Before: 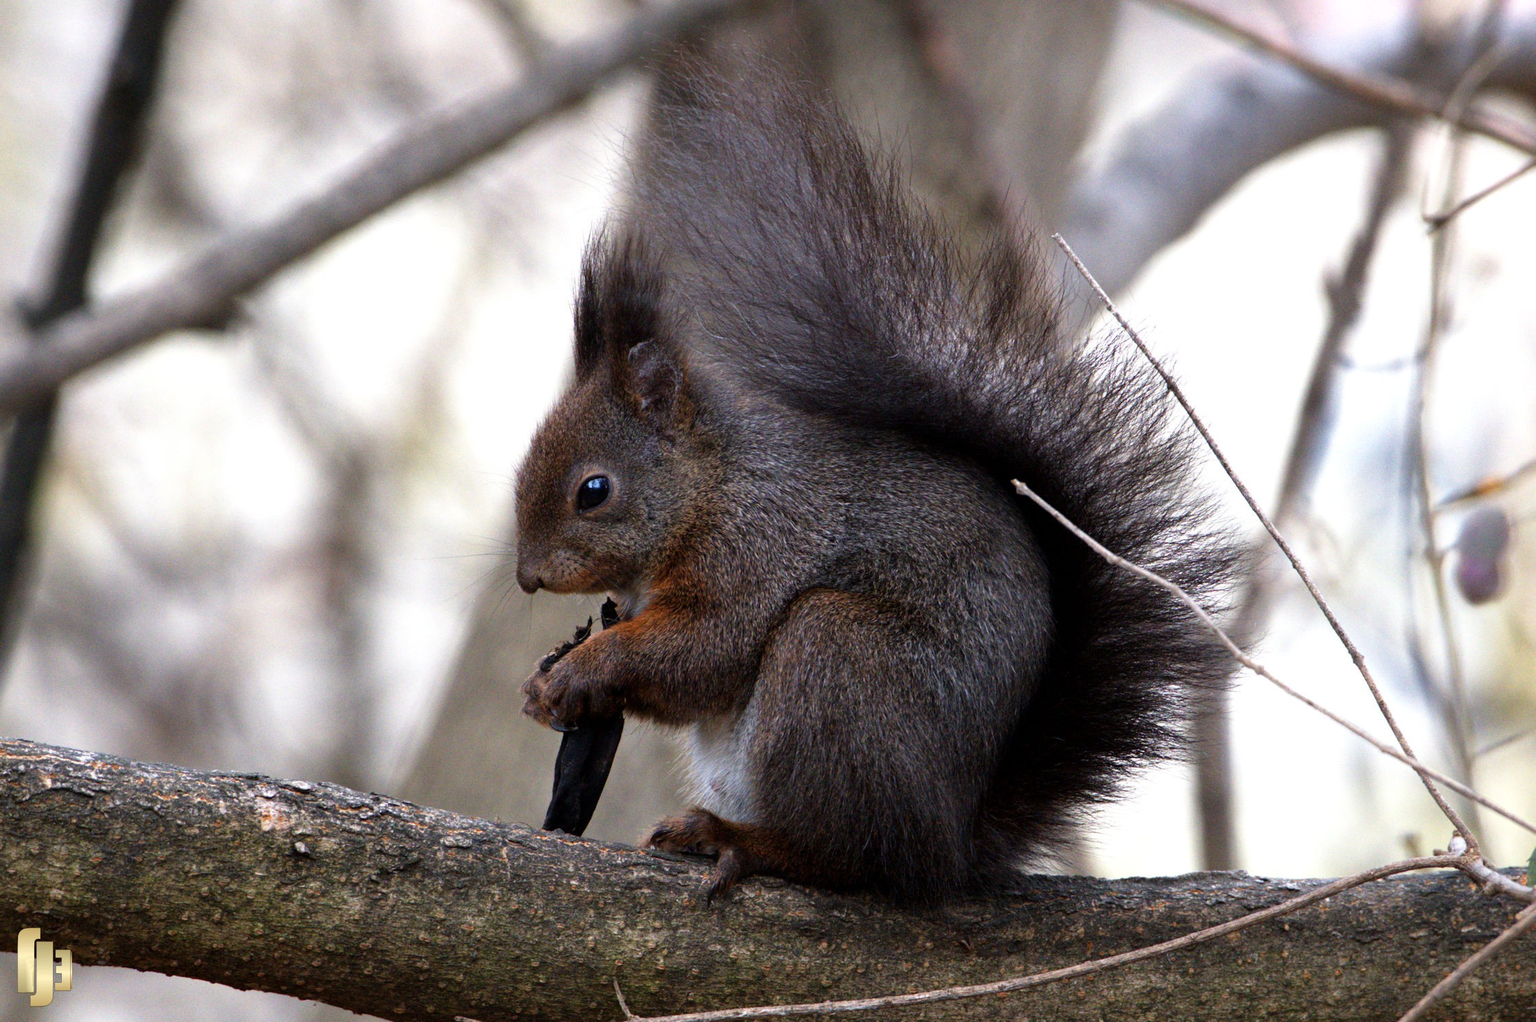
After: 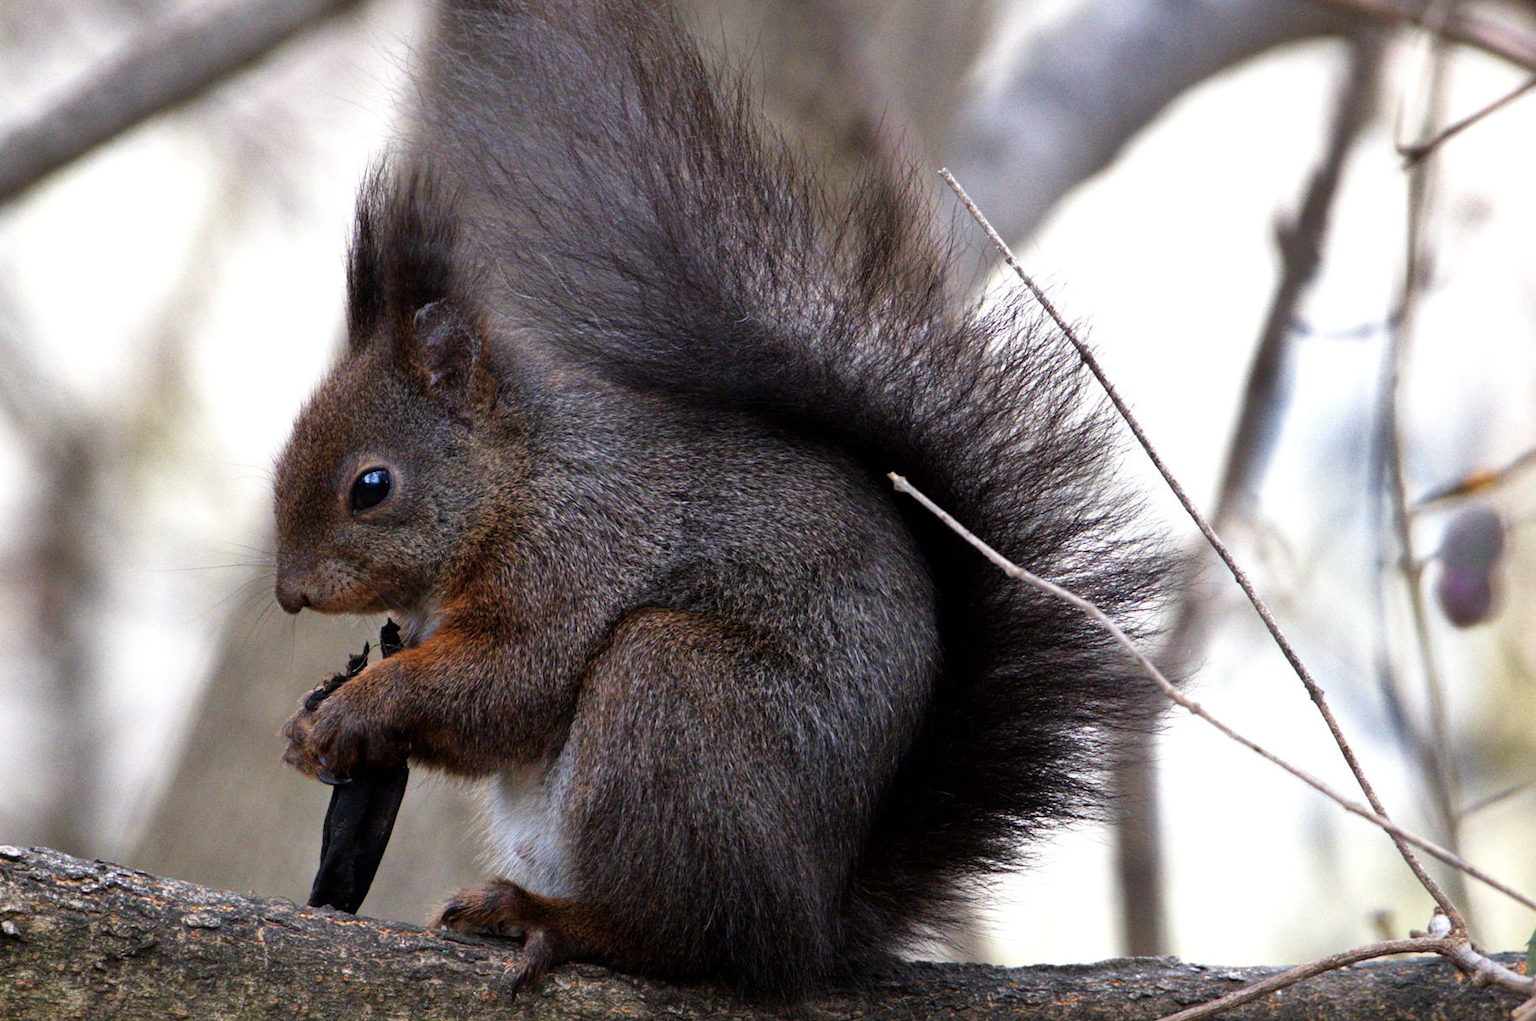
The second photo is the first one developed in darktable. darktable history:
shadows and highlights: shadows 32, highlights -32, soften with gaussian
crop: left 19.159%, top 9.58%, bottom 9.58%
